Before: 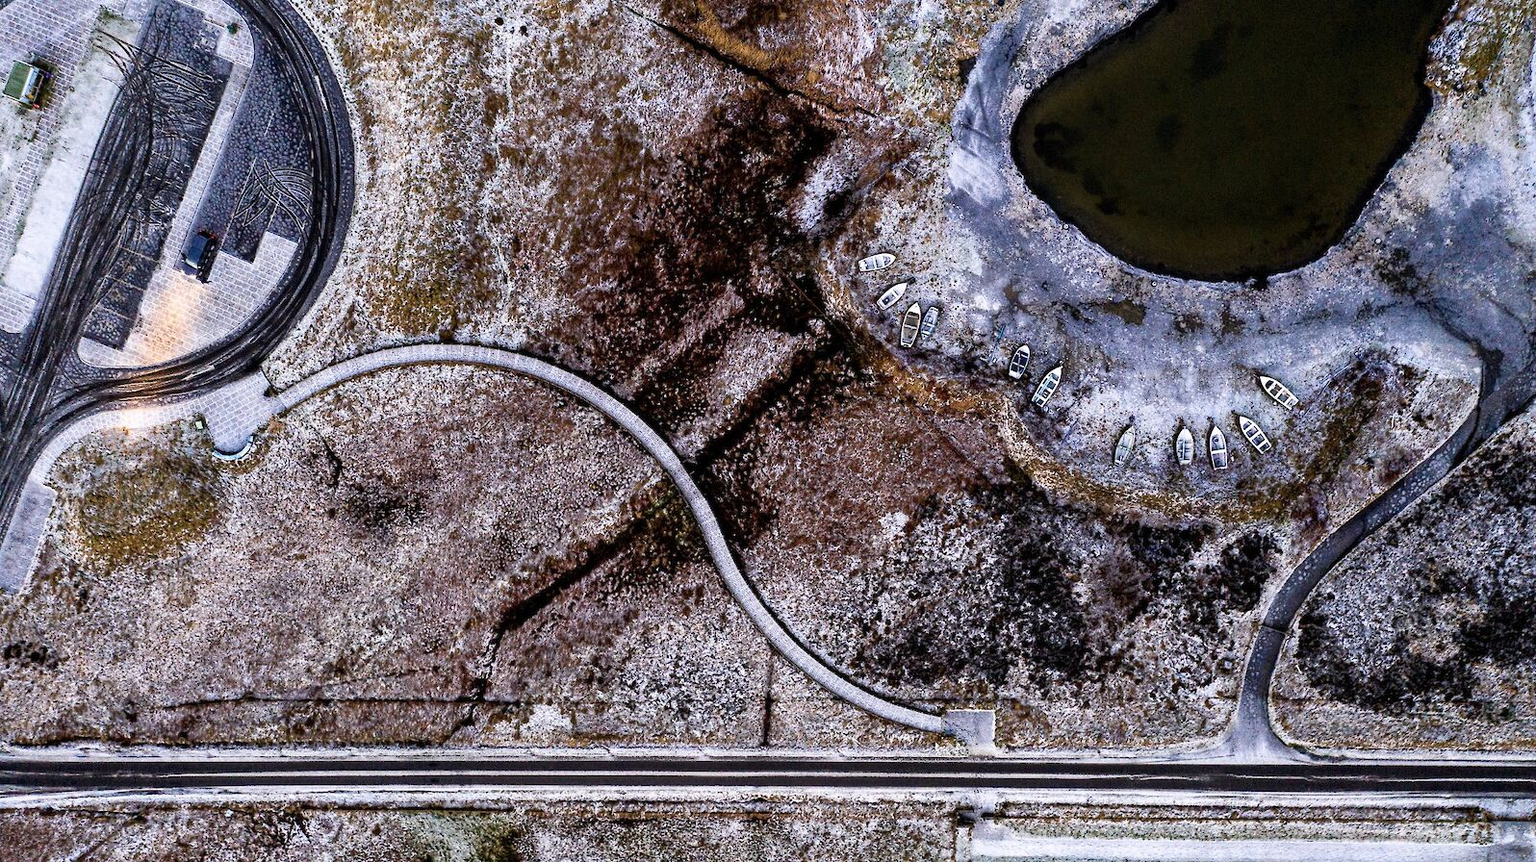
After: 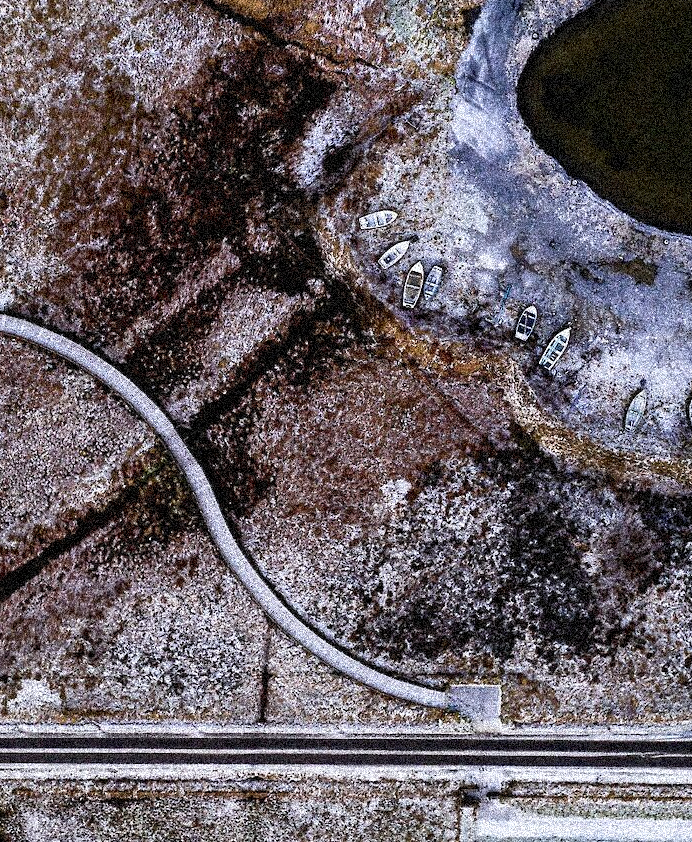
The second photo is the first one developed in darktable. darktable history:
crop: left 33.452%, top 6.025%, right 23.155%
grain: coarseness 3.75 ISO, strength 100%, mid-tones bias 0%
white balance: red 0.986, blue 1.01
